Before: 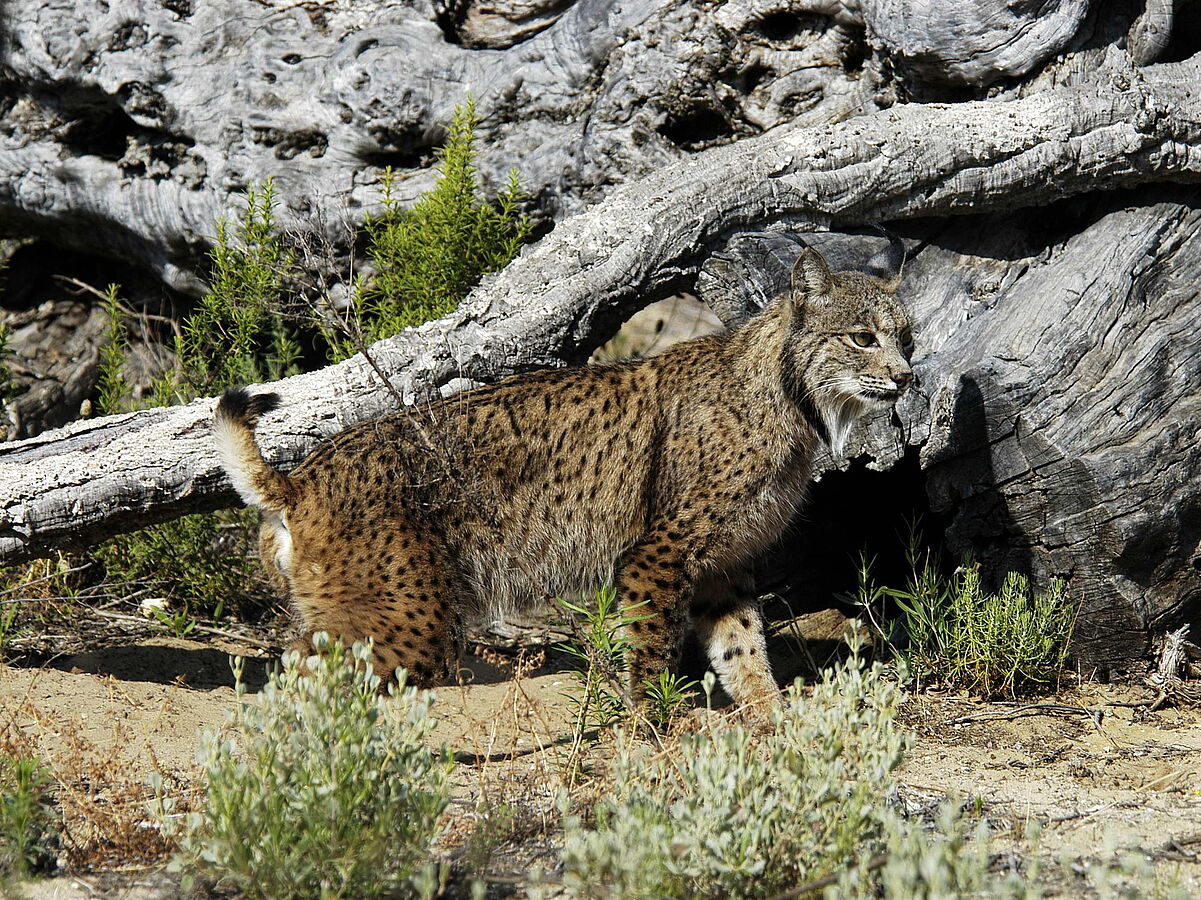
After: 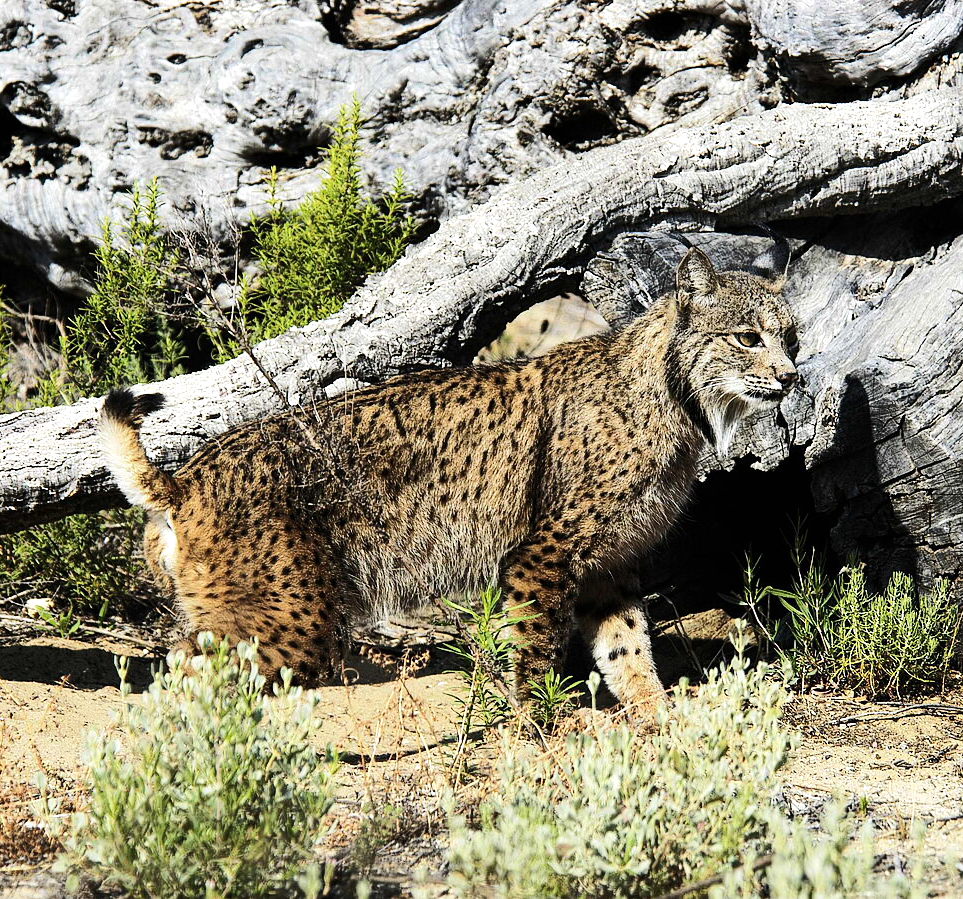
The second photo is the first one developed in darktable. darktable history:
tone equalizer: -8 EV -0.417 EV, -7 EV -0.389 EV, -6 EV -0.333 EV, -5 EV -0.222 EV, -3 EV 0.222 EV, -2 EV 0.333 EV, -1 EV 0.389 EV, +0 EV 0.417 EV, edges refinement/feathering 500, mask exposure compensation -1.57 EV, preserve details no
crop and rotate: left 9.597%, right 10.195%
color balance rgb: global vibrance 1%, saturation formula JzAzBz (2021)
rgb curve: curves: ch0 [(0, 0) (0.284, 0.292) (0.505, 0.644) (1, 1)], compensate middle gray true
